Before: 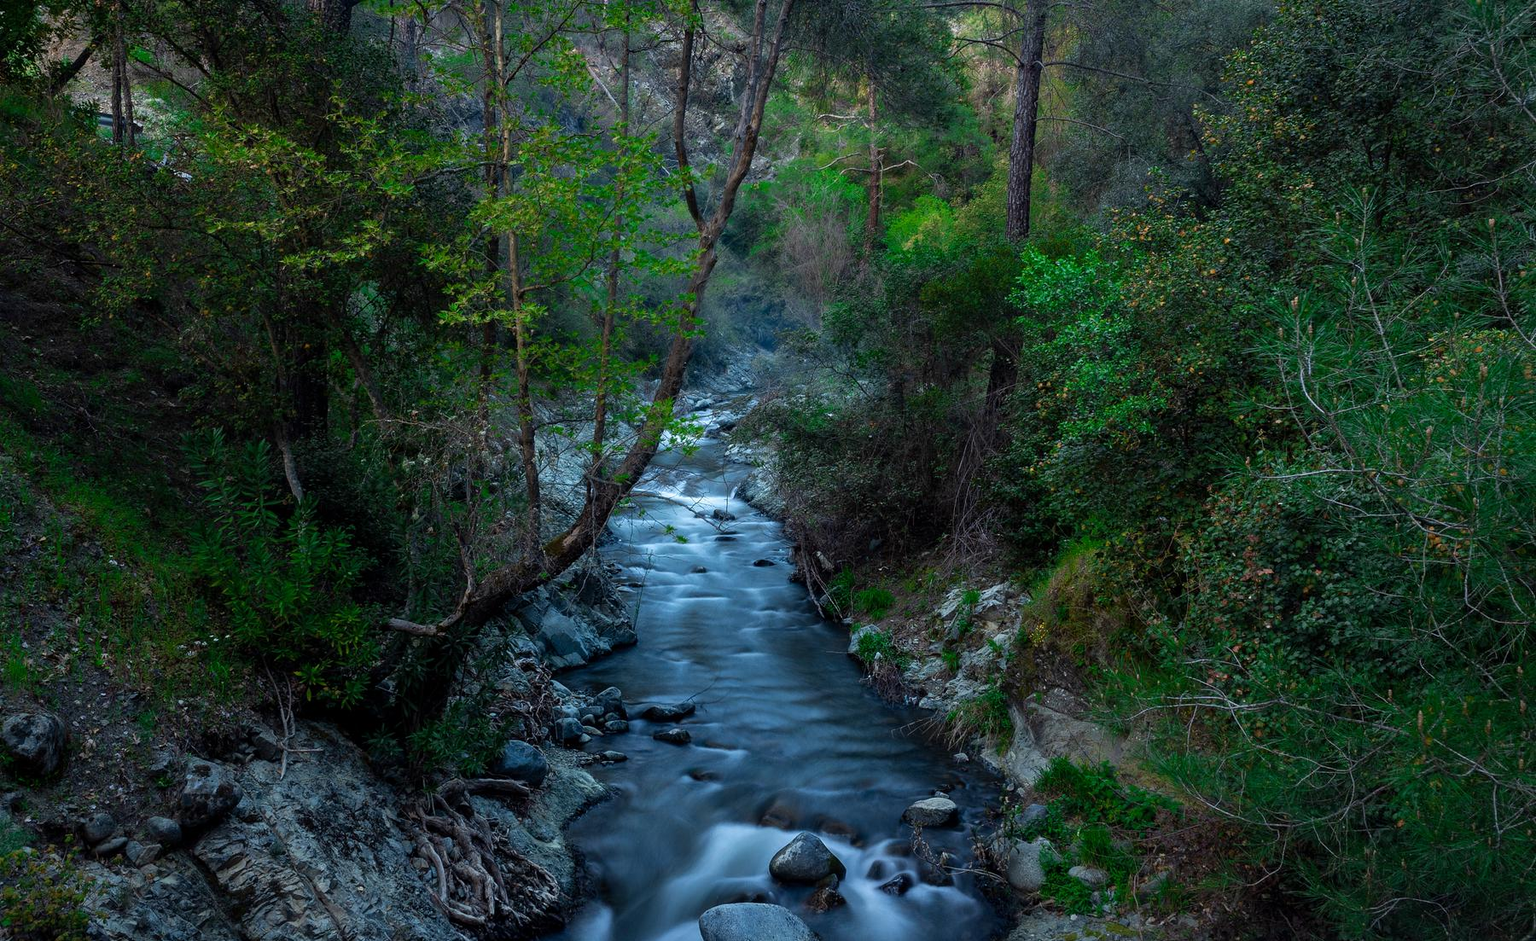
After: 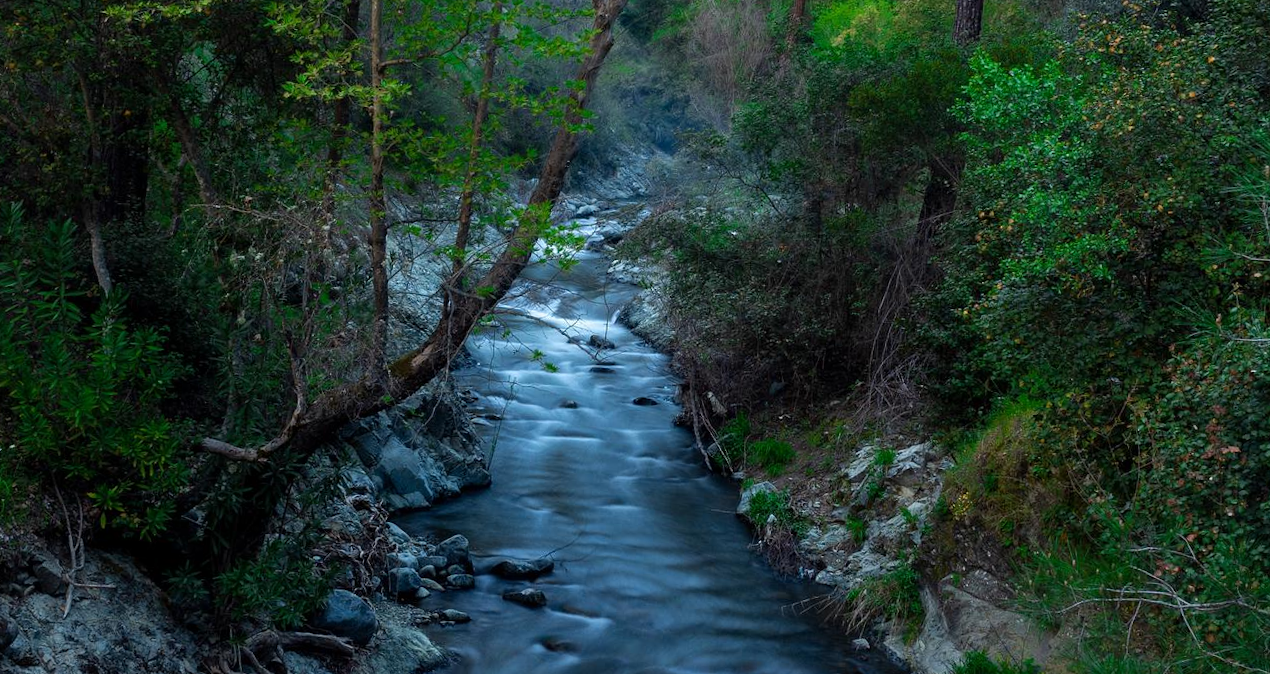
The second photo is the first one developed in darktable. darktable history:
crop and rotate: angle -3.72°, left 9.735%, top 20.635%, right 12.354%, bottom 11.863%
